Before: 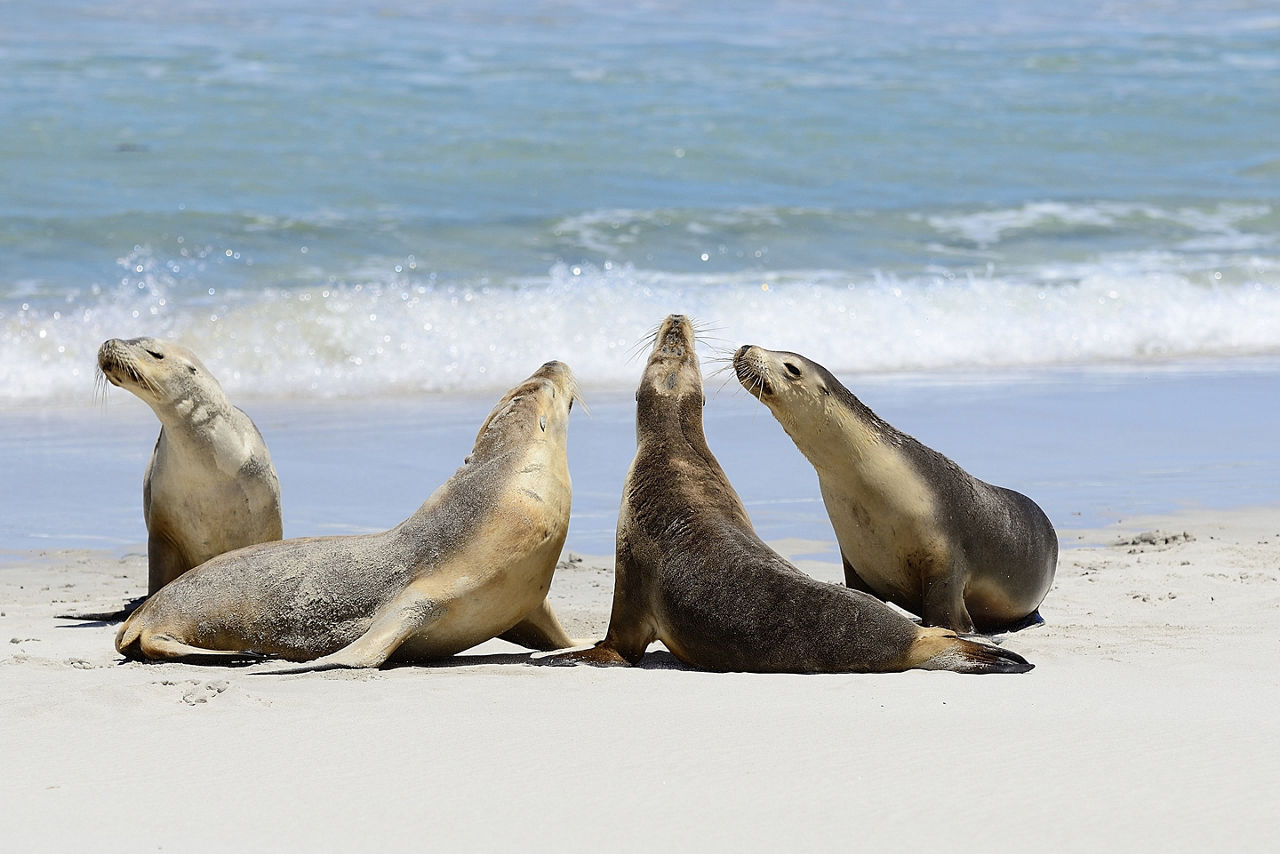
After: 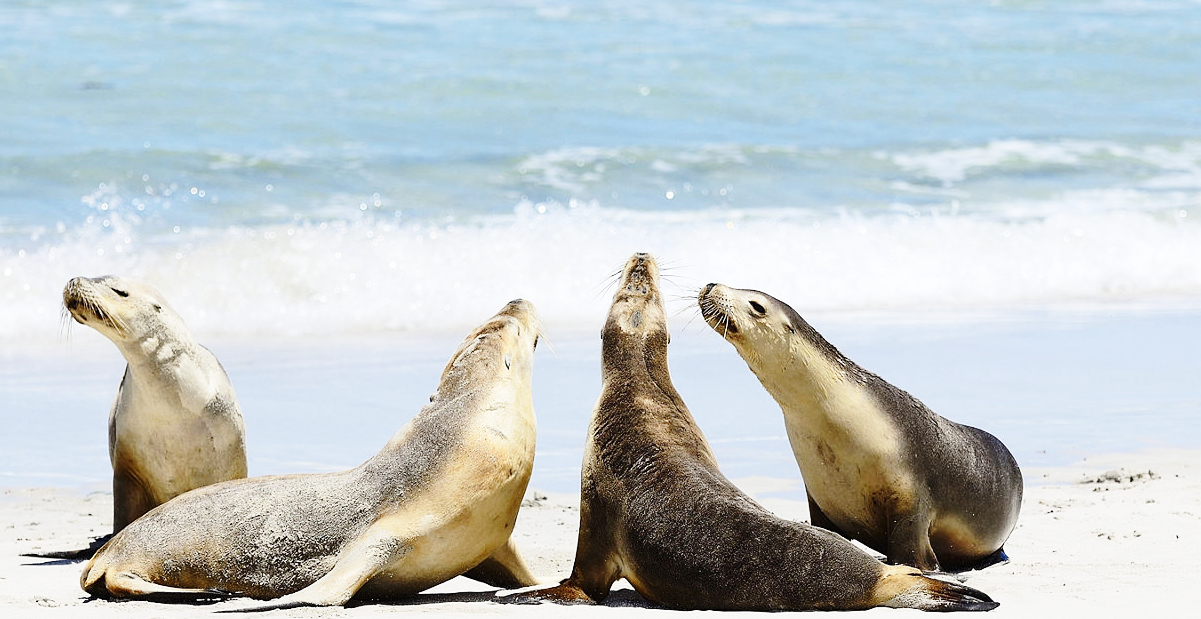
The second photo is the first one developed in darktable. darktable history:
crop: left 2.737%, top 7.287%, right 3.421%, bottom 20.179%
base curve: curves: ch0 [(0, 0) (0.028, 0.03) (0.121, 0.232) (0.46, 0.748) (0.859, 0.968) (1, 1)], preserve colors none
